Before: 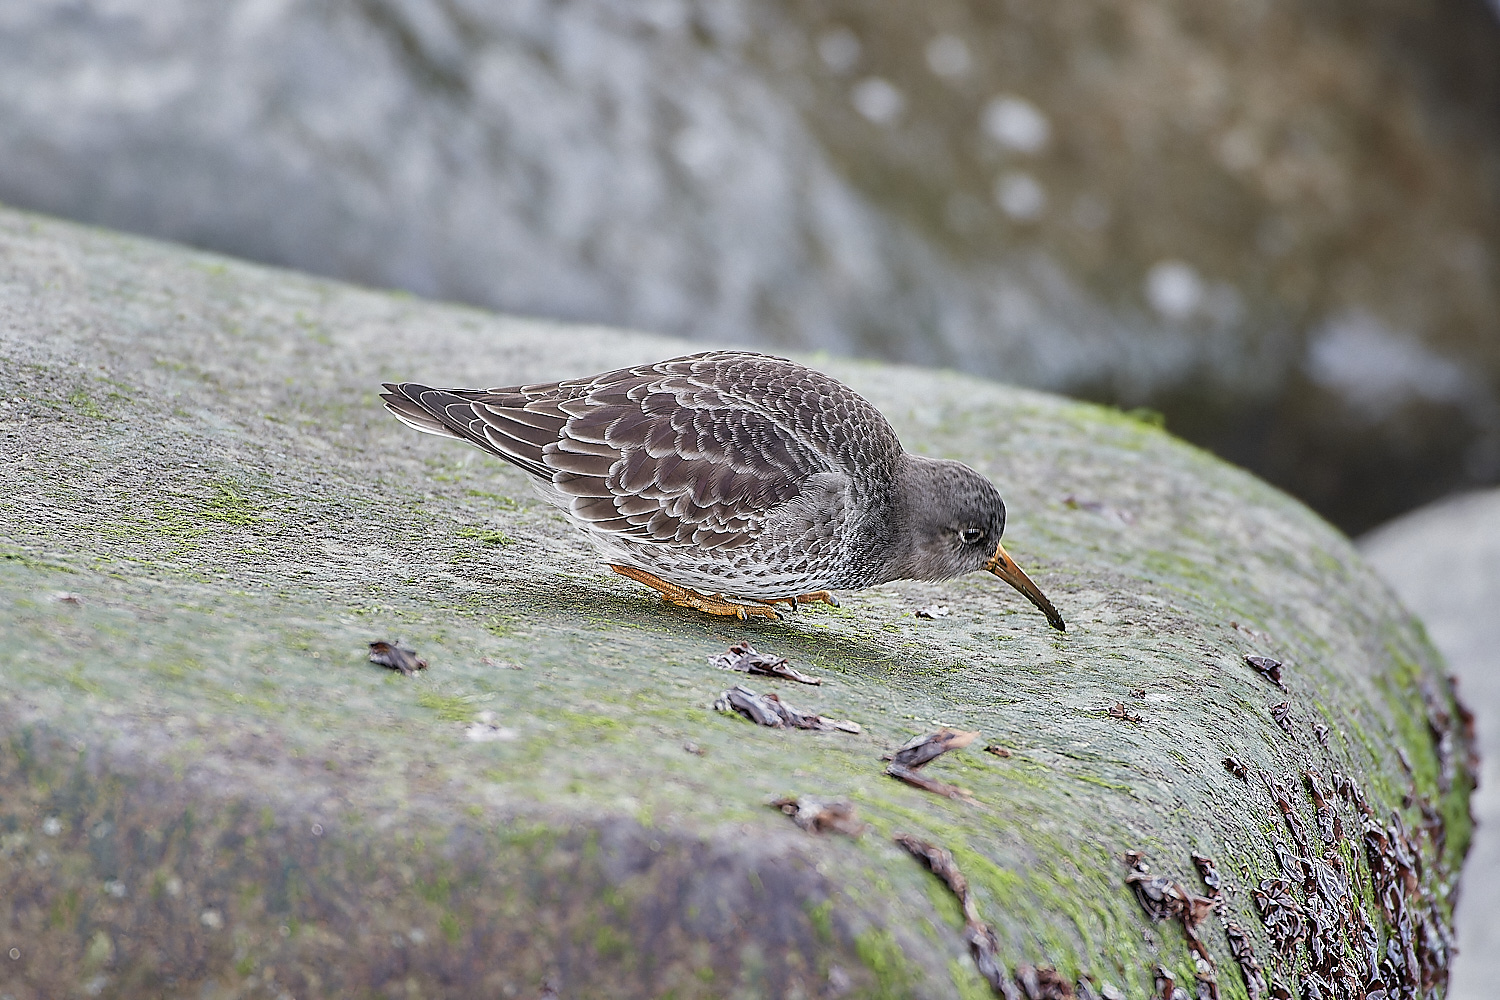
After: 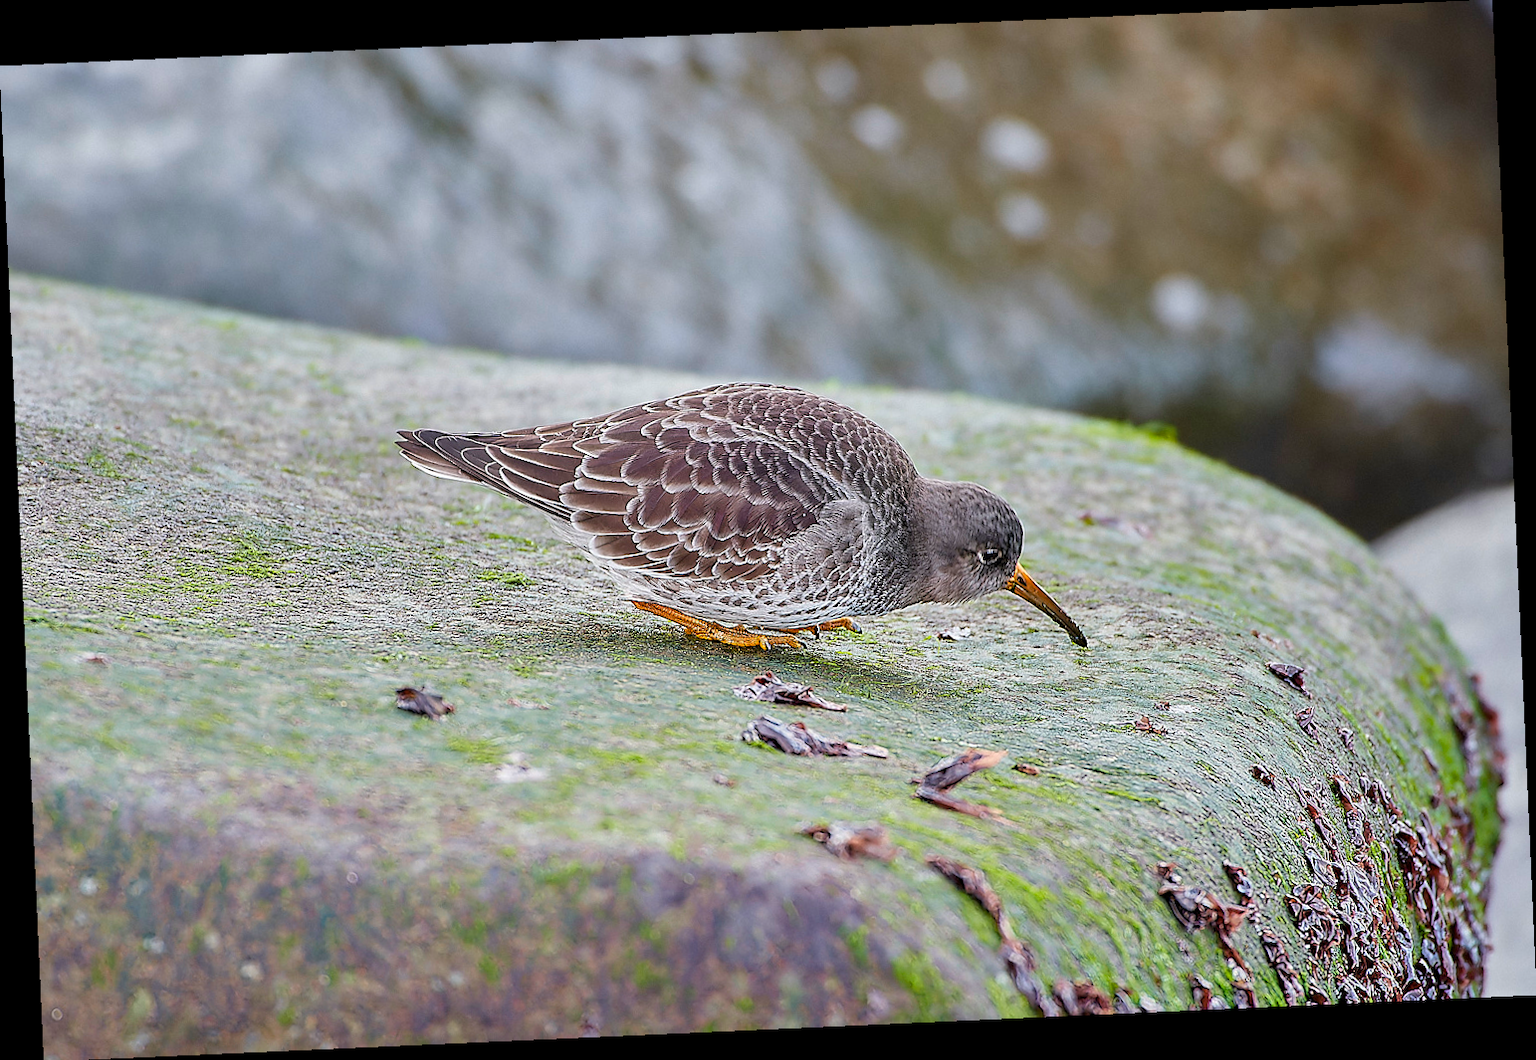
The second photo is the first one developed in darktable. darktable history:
contrast brightness saturation: saturation -0.05
color balance rgb: perceptual saturation grading › global saturation 30%, global vibrance 20%
rotate and perspective: rotation -2.56°, automatic cropping off
